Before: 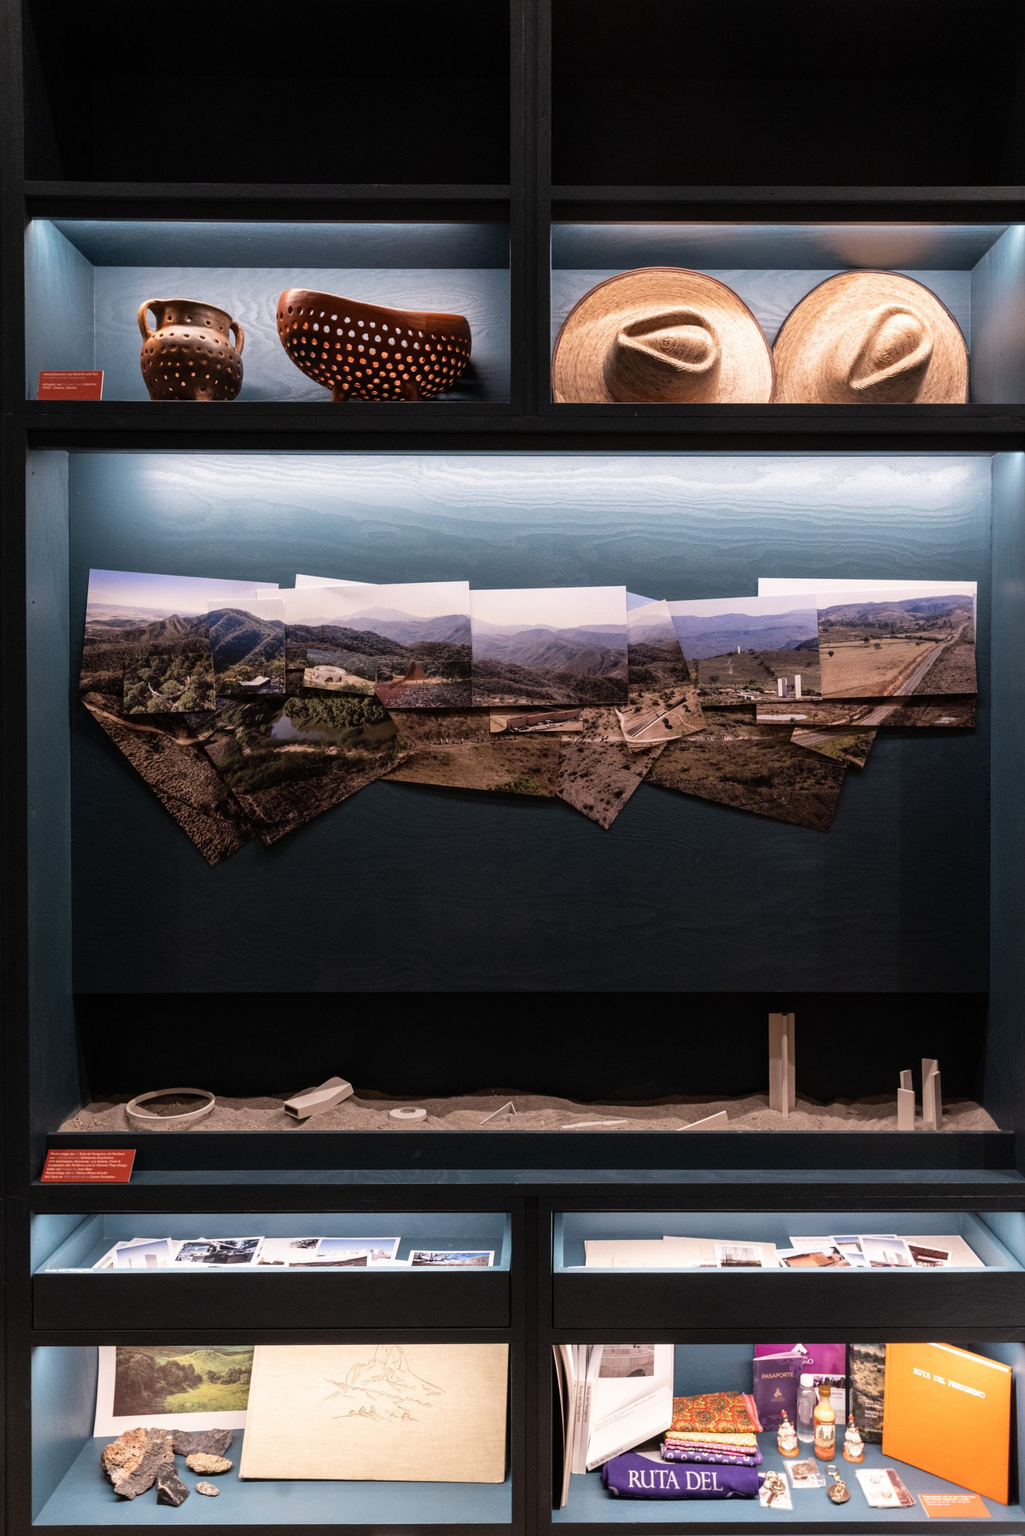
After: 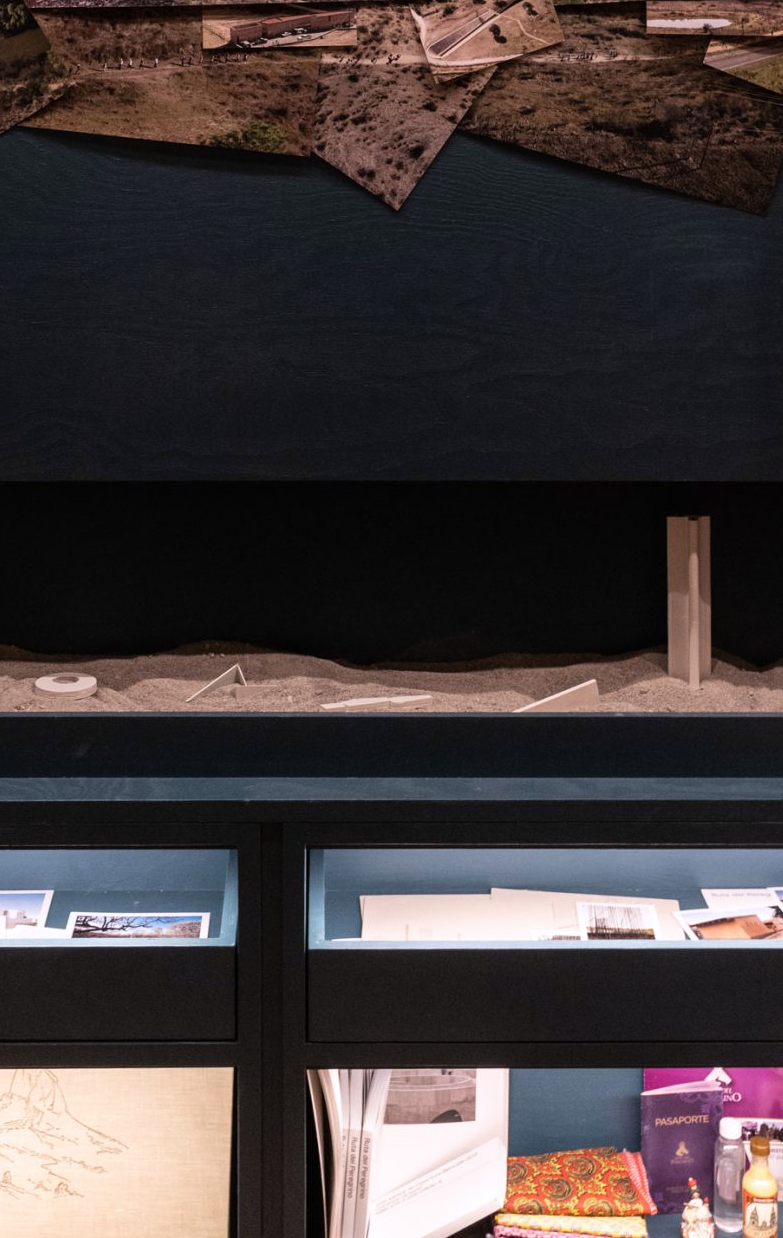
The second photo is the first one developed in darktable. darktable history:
crop: left 35.976%, top 45.819%, right 18.162%, bottom 5.807%
rgb curve: mode RGB, independent channels
white balance: red 1.004, blue 1.024
